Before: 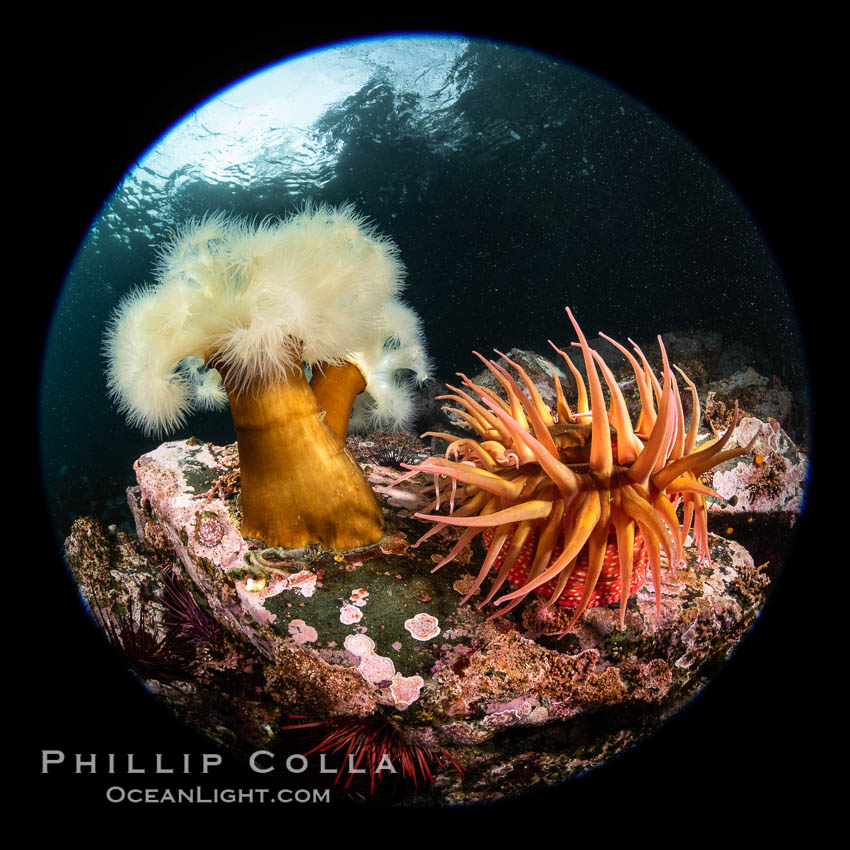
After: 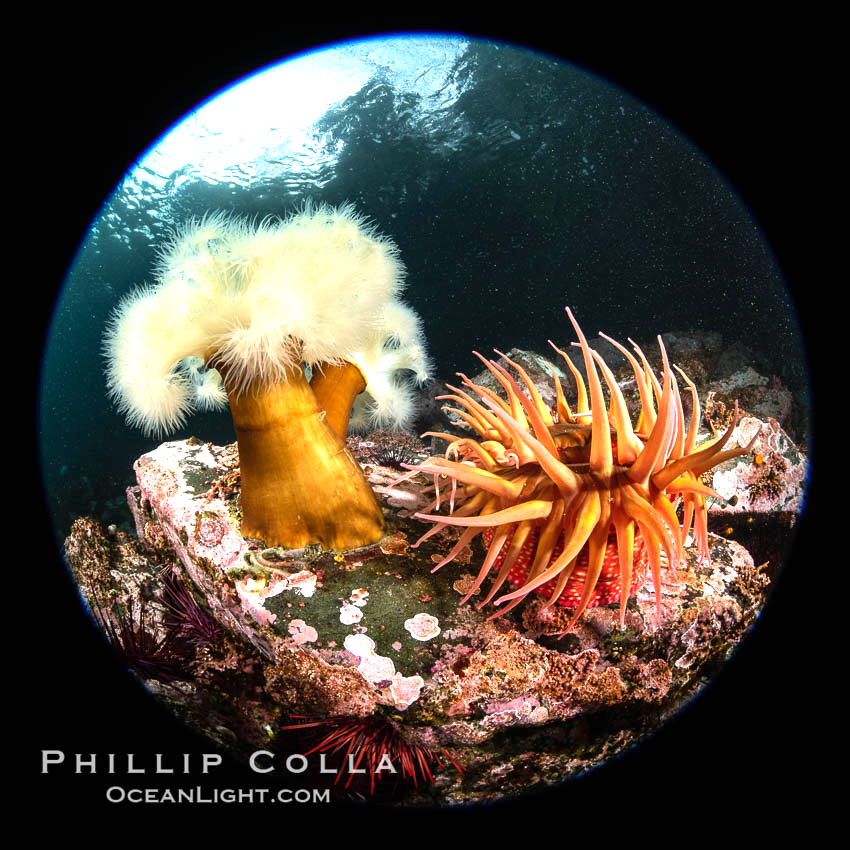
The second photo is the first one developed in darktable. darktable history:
exposure: exposure 0.744 EV, compensate highlight preservation false
